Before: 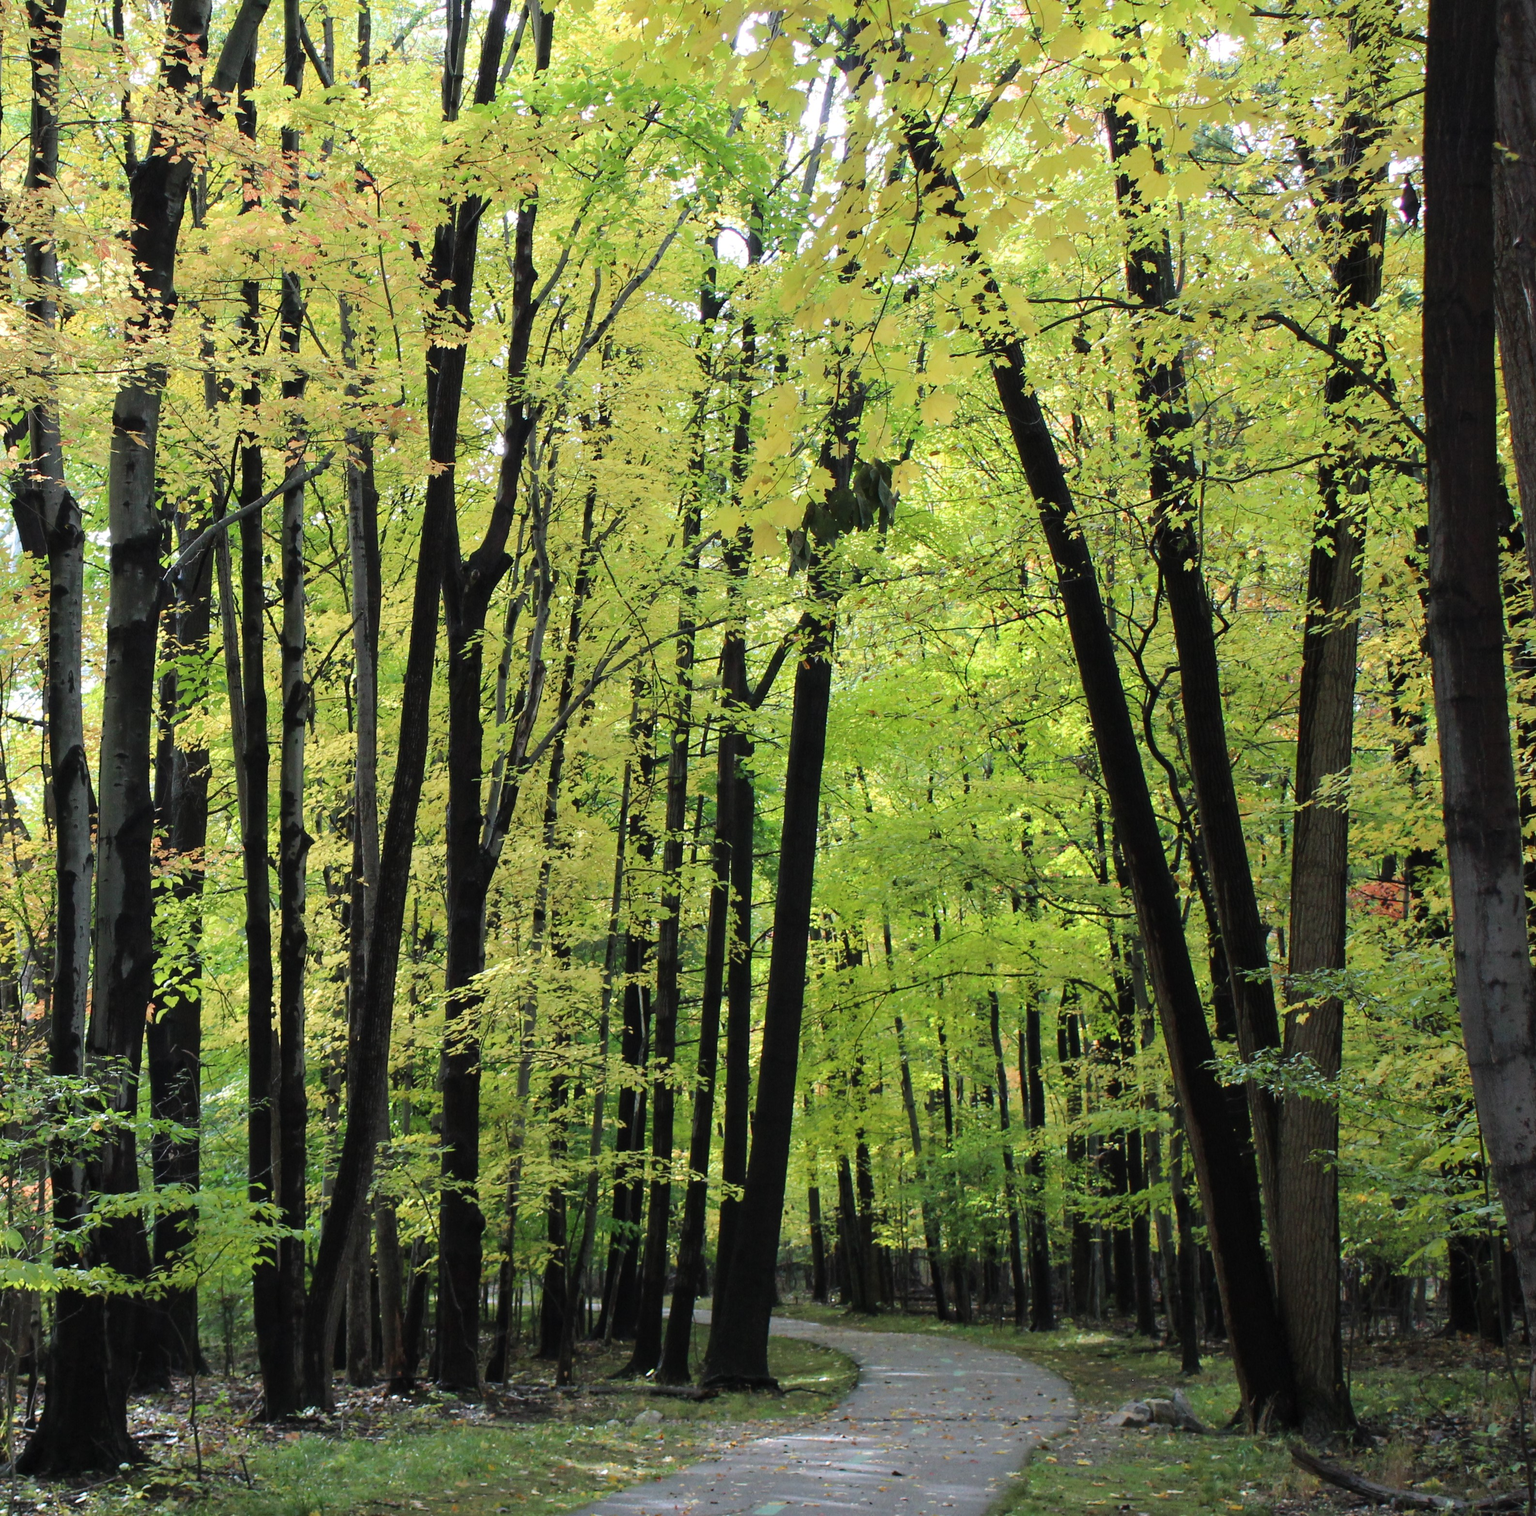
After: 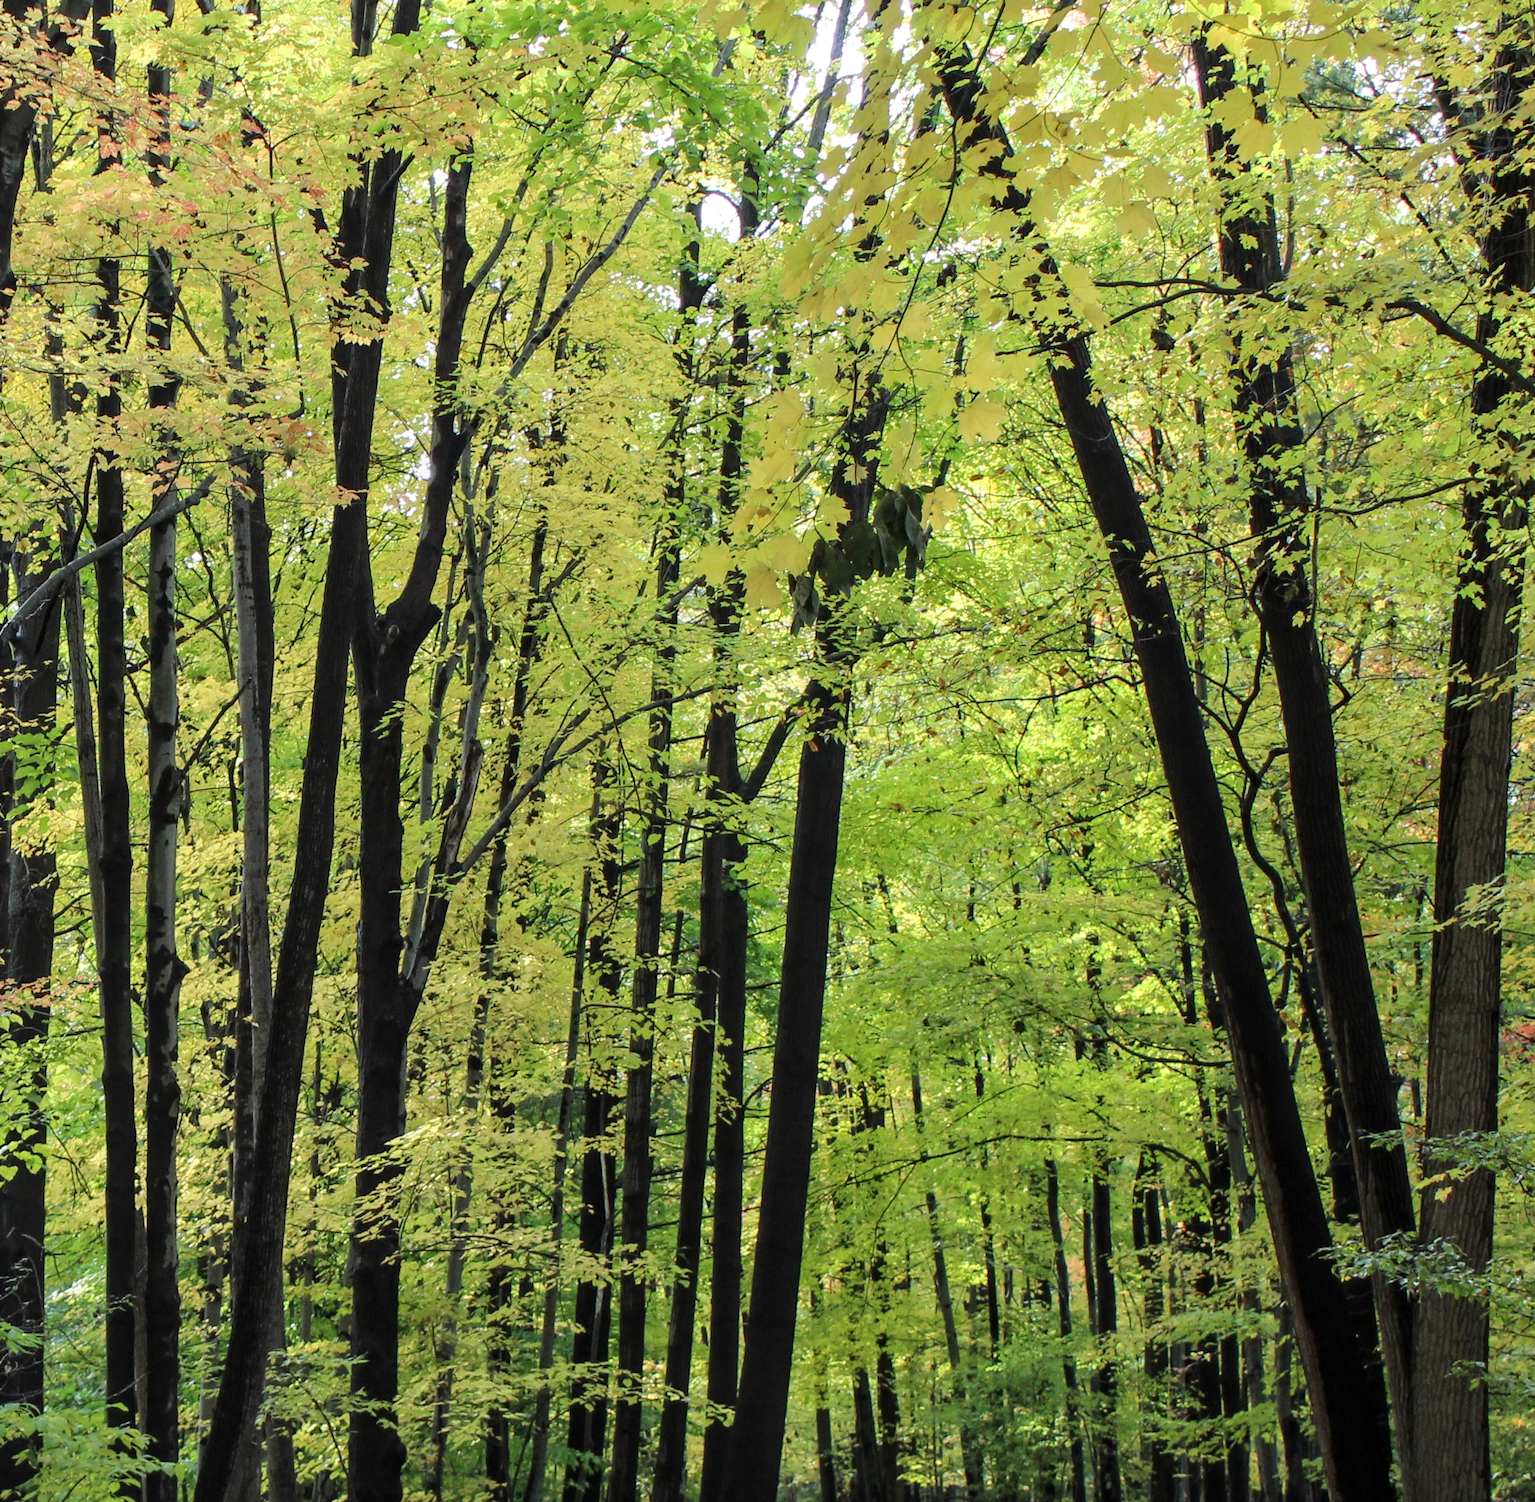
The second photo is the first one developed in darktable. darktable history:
crop and rotate: left 10.77%, top 5.1%, right 10.41%, bottom 16.76%
local contrast: on, module defaults
